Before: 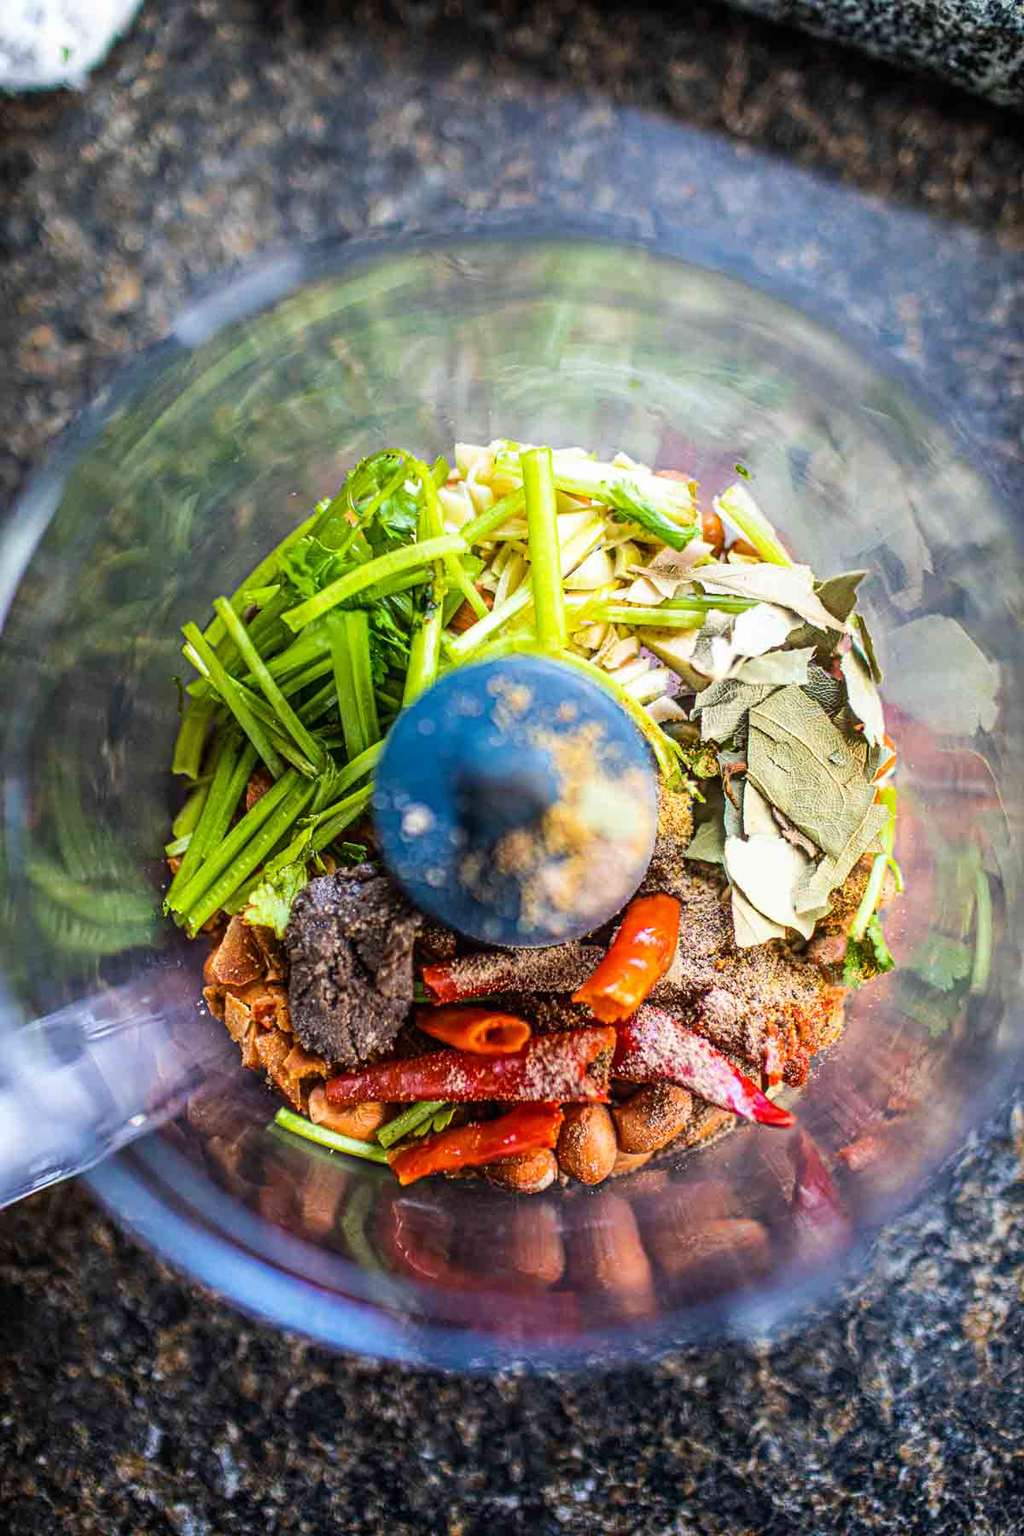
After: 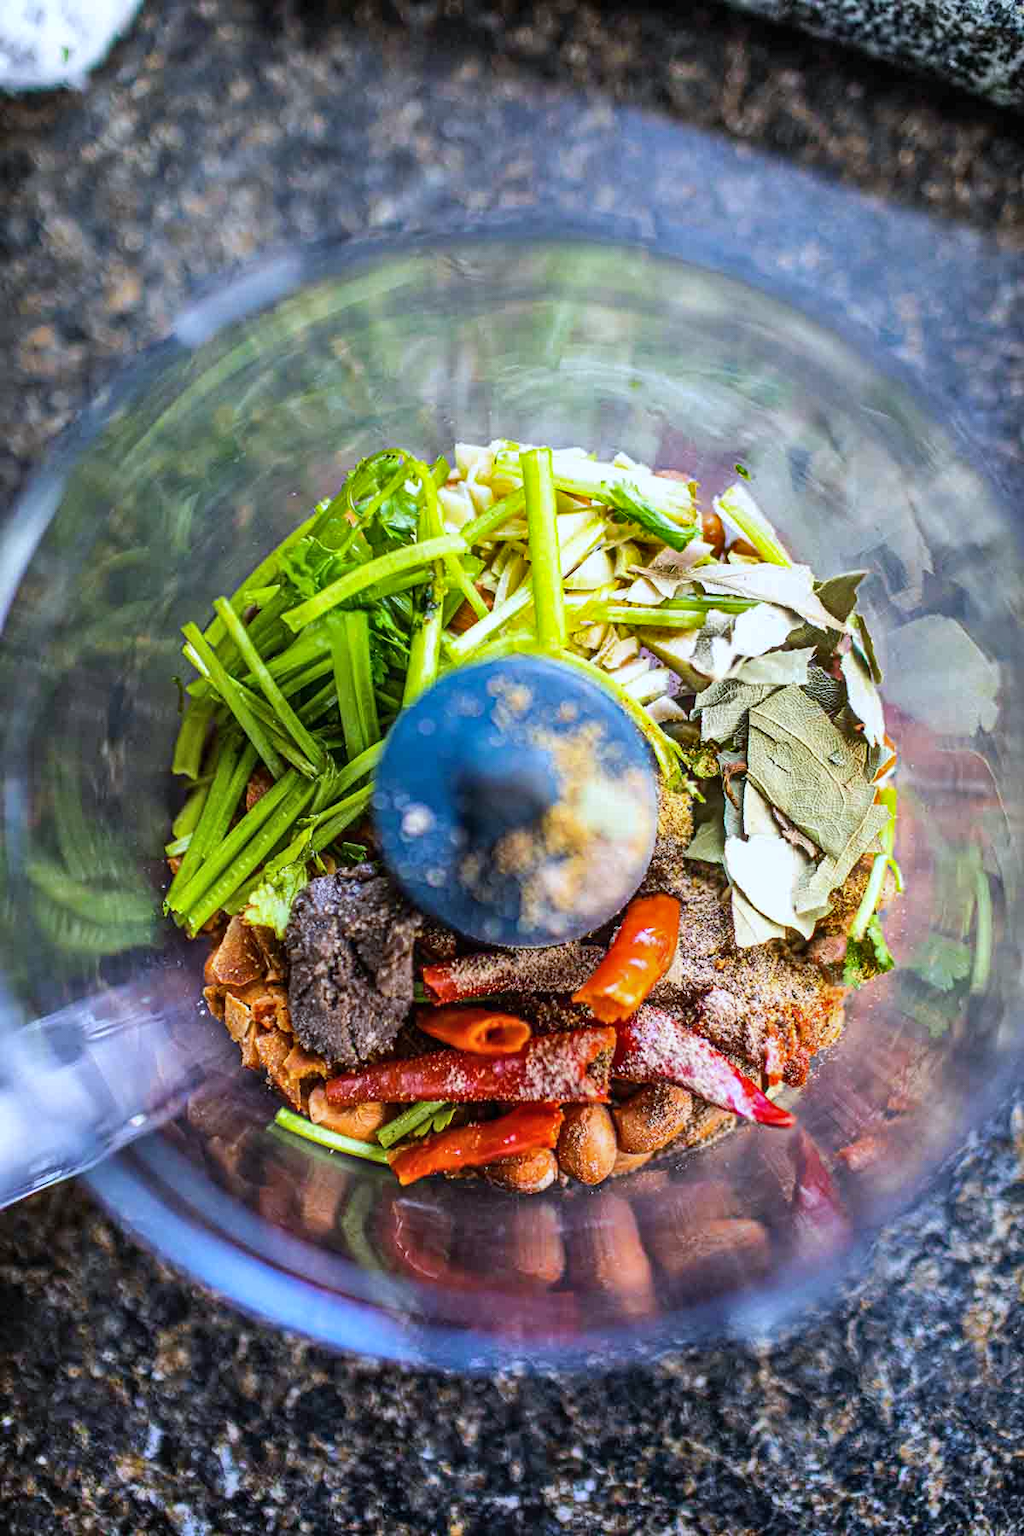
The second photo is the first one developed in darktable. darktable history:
shadows and highlights: shadows color adjustment 97.66%, soften with gaussian
white balance: red 0.954, blue 1.079
